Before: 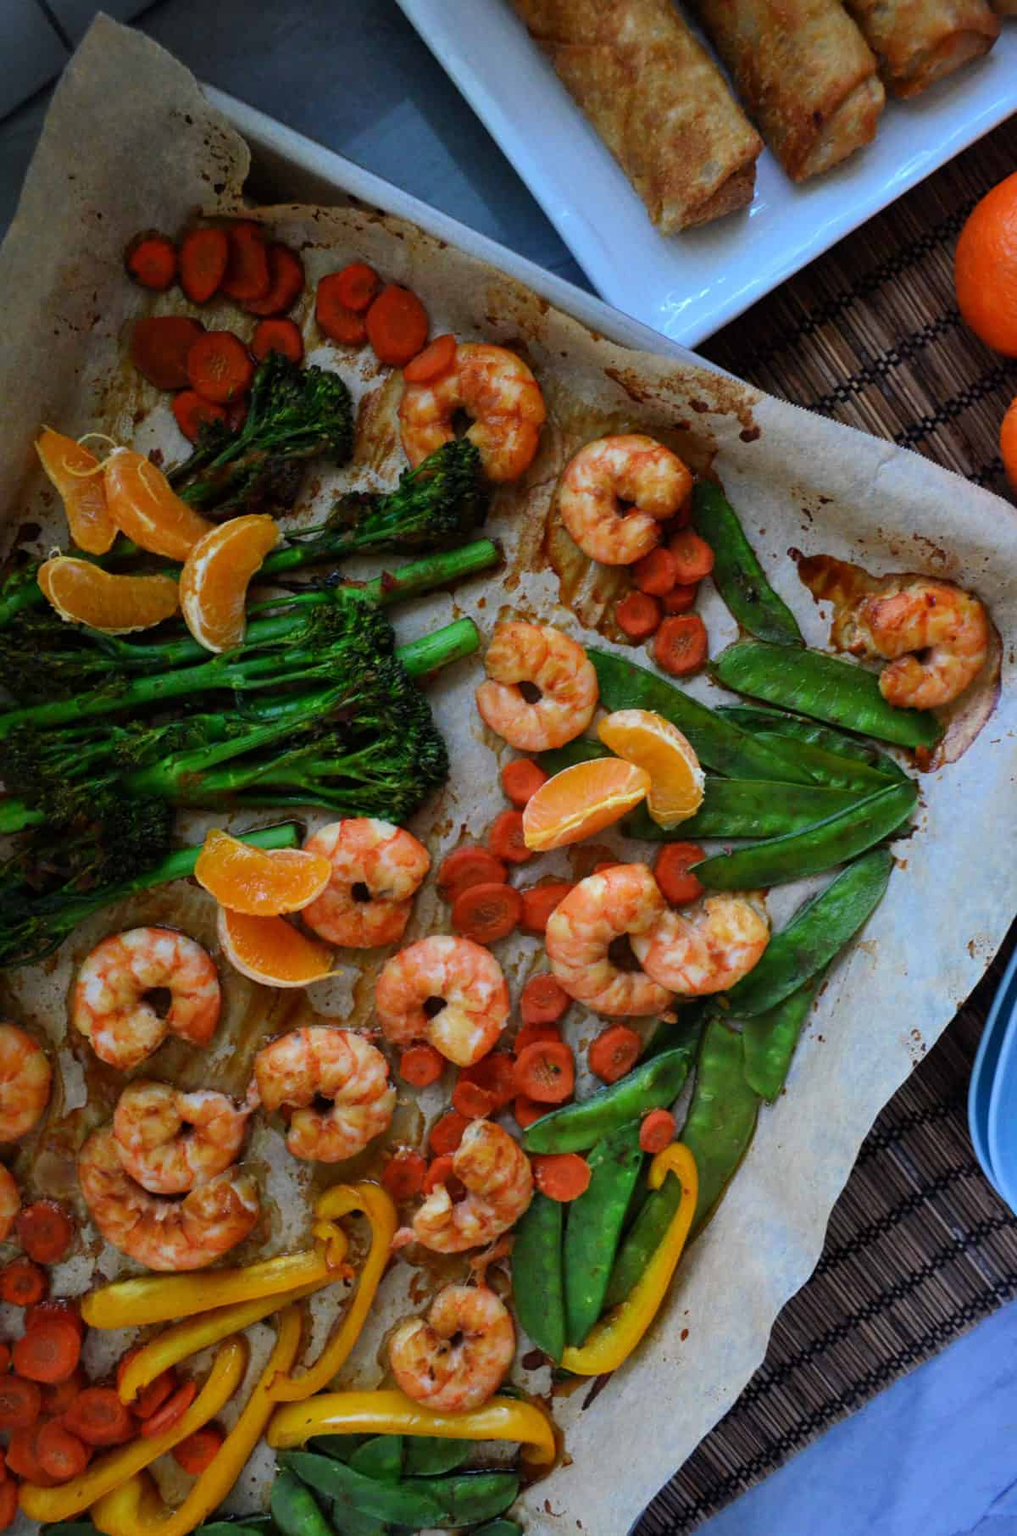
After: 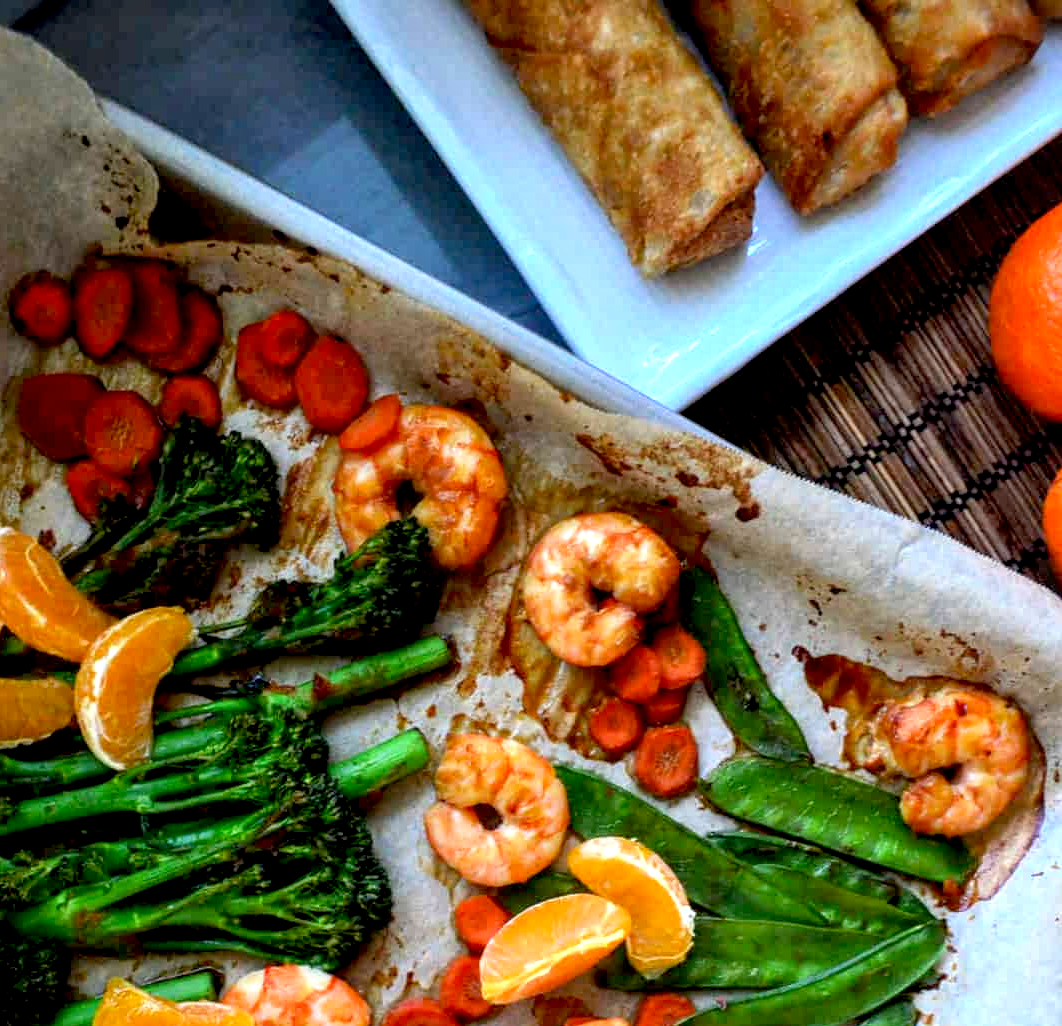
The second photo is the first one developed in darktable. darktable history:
crop and rotate: left 11.431%, bottom 43.335%
local contrast: on, module defaults
exposure: black level correction 0.008, exposure 0.977 EV, compensate highlight preservation false
